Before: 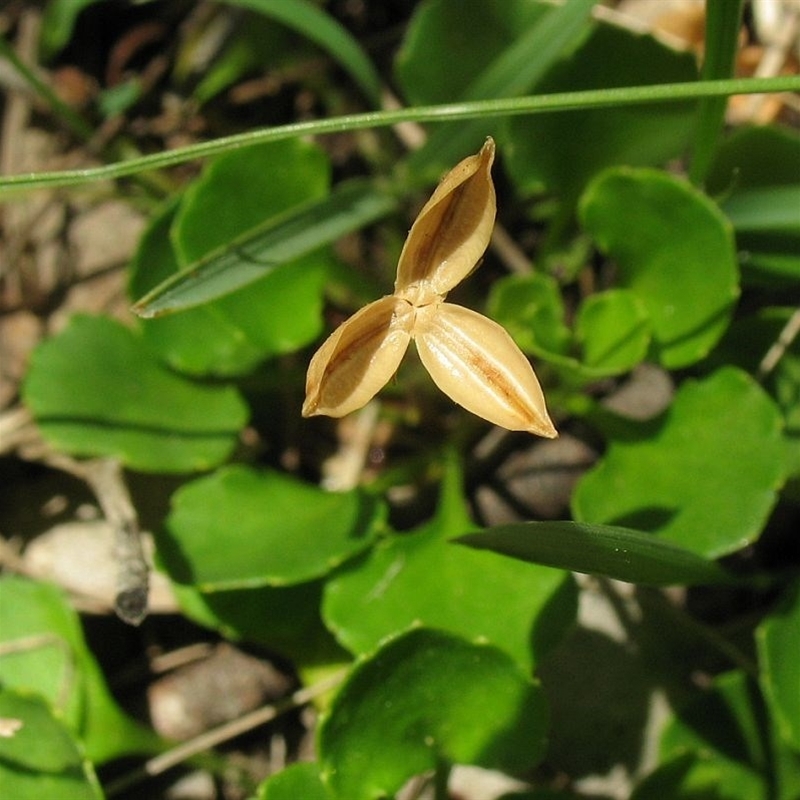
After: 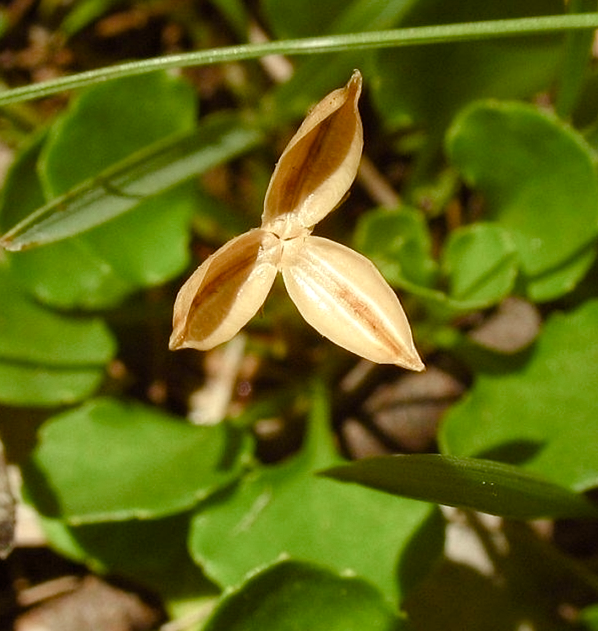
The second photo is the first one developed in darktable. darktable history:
color balance rgb: power › chroma 1.533%, power › hue 28.26°, highlights gain › chroma 0.102%, highlights gain › hue 330.54°, perceptual saturation grading › global saturation 20%, perceptual saturation grading › highlights -50.533%, perceptual saturation grading › shadows 30.774%
crop: left 16.645%, top 8.452%, right 8.568%, bottom 12.64%
exposure: exposure 0.206 EV, compensate exposure bias true, compensate highlight preservation false
